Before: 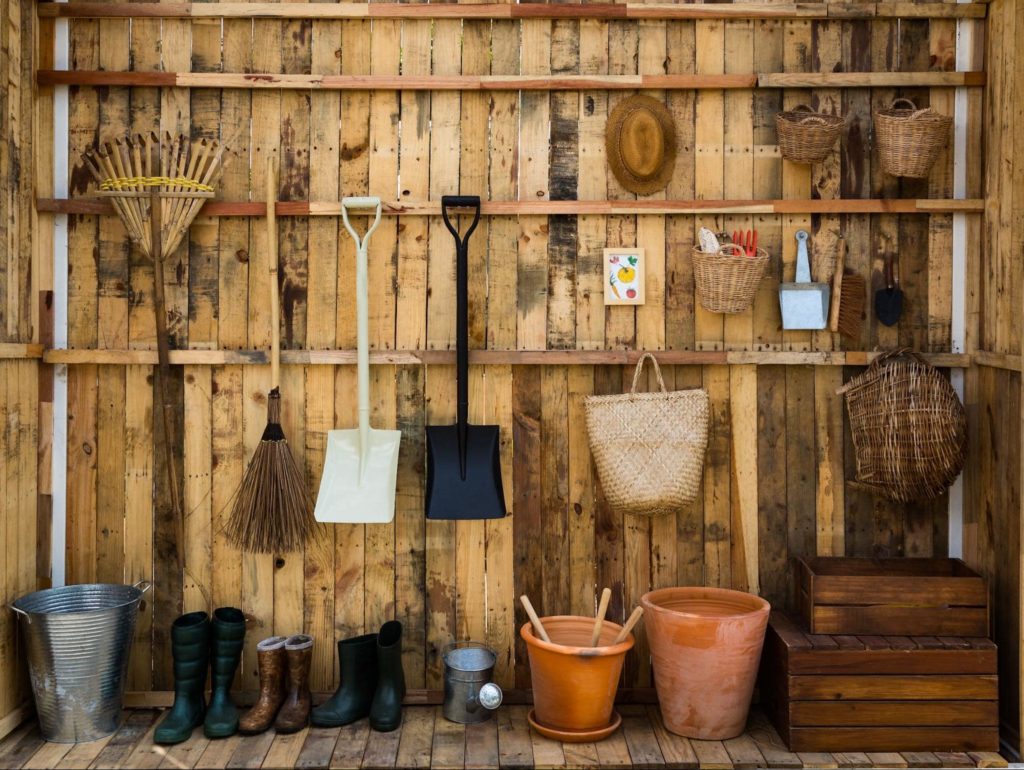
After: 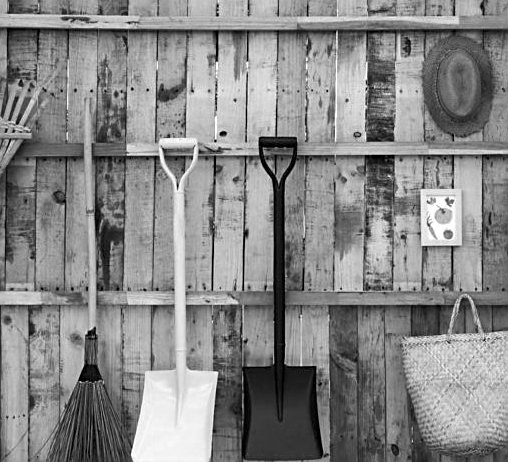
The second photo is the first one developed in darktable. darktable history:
color correction: highlights a* 0.082, highlights b* -0.248
exposure: exposure 0.197 EV, compensate highlight preservation false
crop: left 17.91%, top 7.713%, right 32.471%, bottom 32.236%
sharpen: on, module defaults
color calibration: output gray [0.22, 0.42, 0.37, 0], x 0.395, y 0.386, temperature 3700.58 K, gamut compression 0.996
